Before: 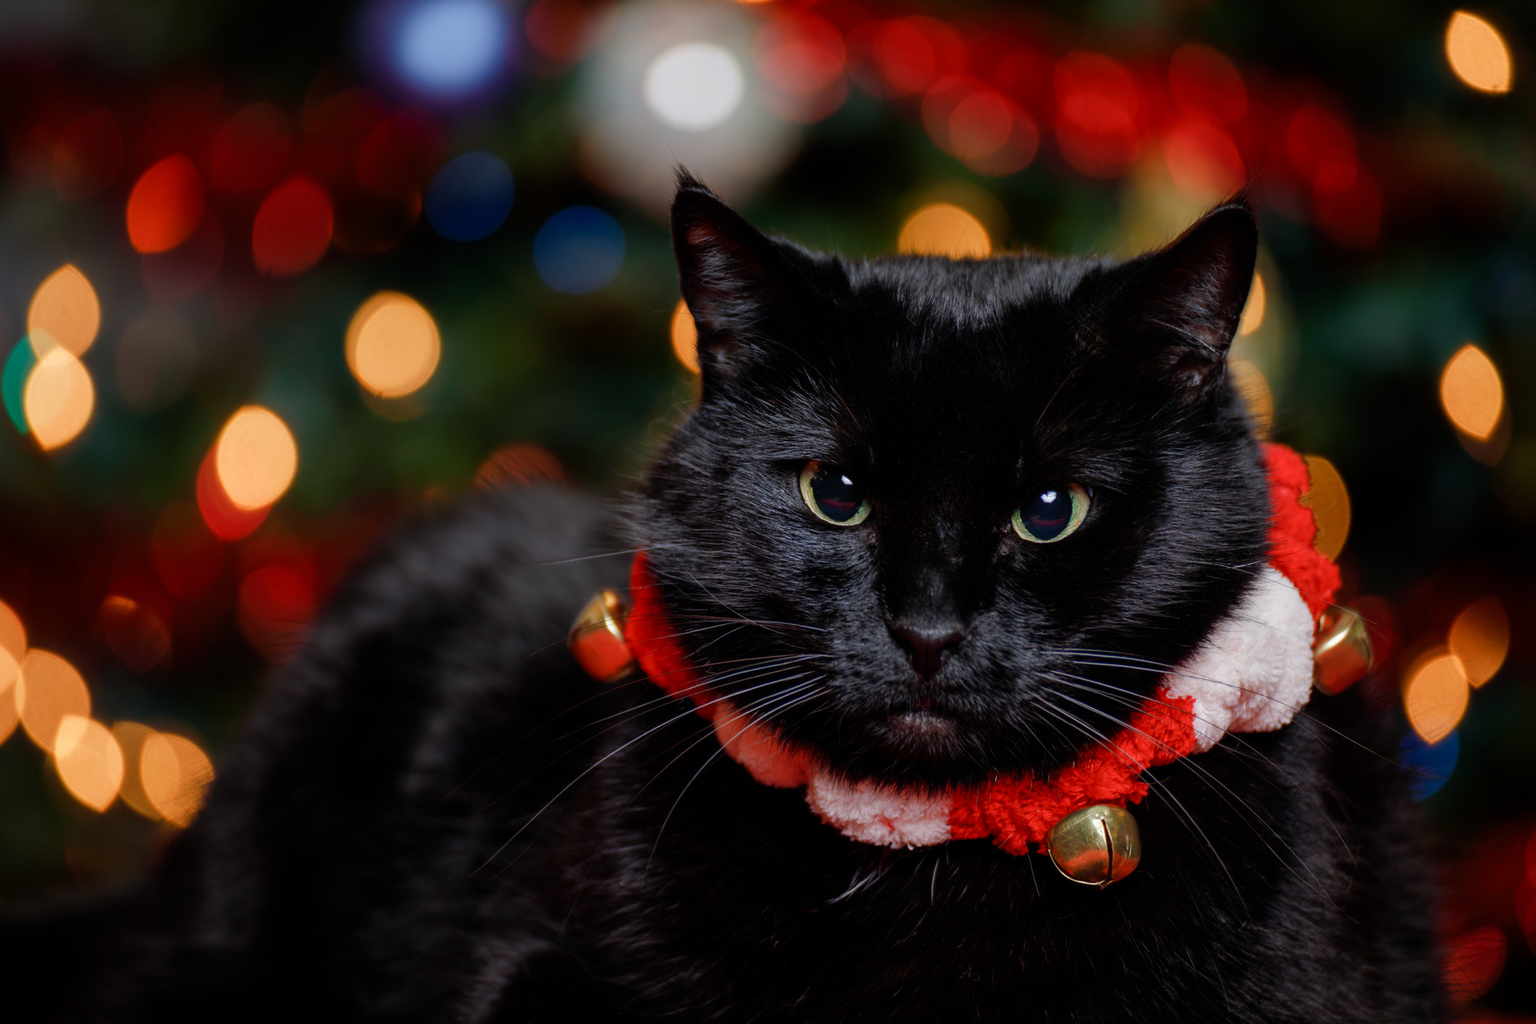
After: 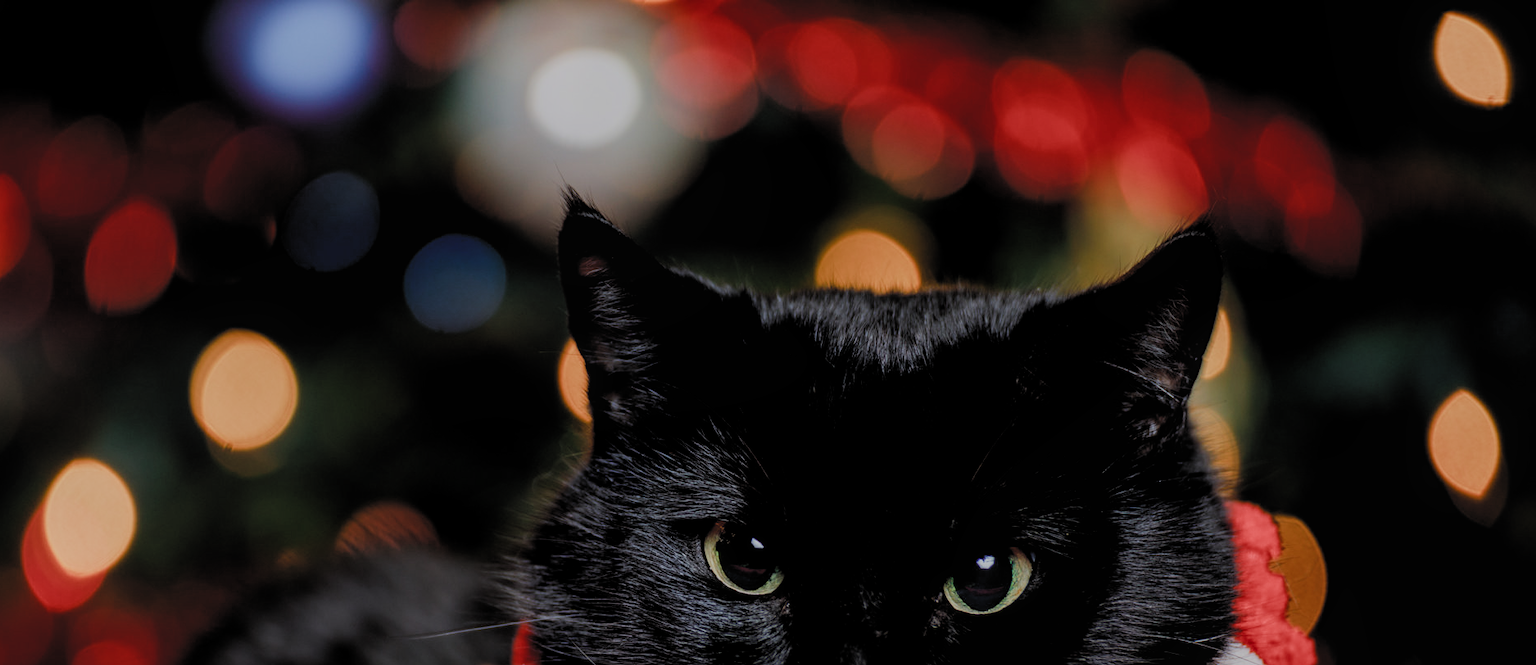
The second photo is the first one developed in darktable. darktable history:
local contrast: detail 110%
crop and rotate: left 11.568%, bottom 42.535%
sharpen: amount 0.204
filmic rgb: black relative exposure -5.15 EV, white relative exposure 3.99 EV, hardness 2.9, contrast 1.095, color science v5 (2021), contrast in shadows safe, contrast in highlights safe
